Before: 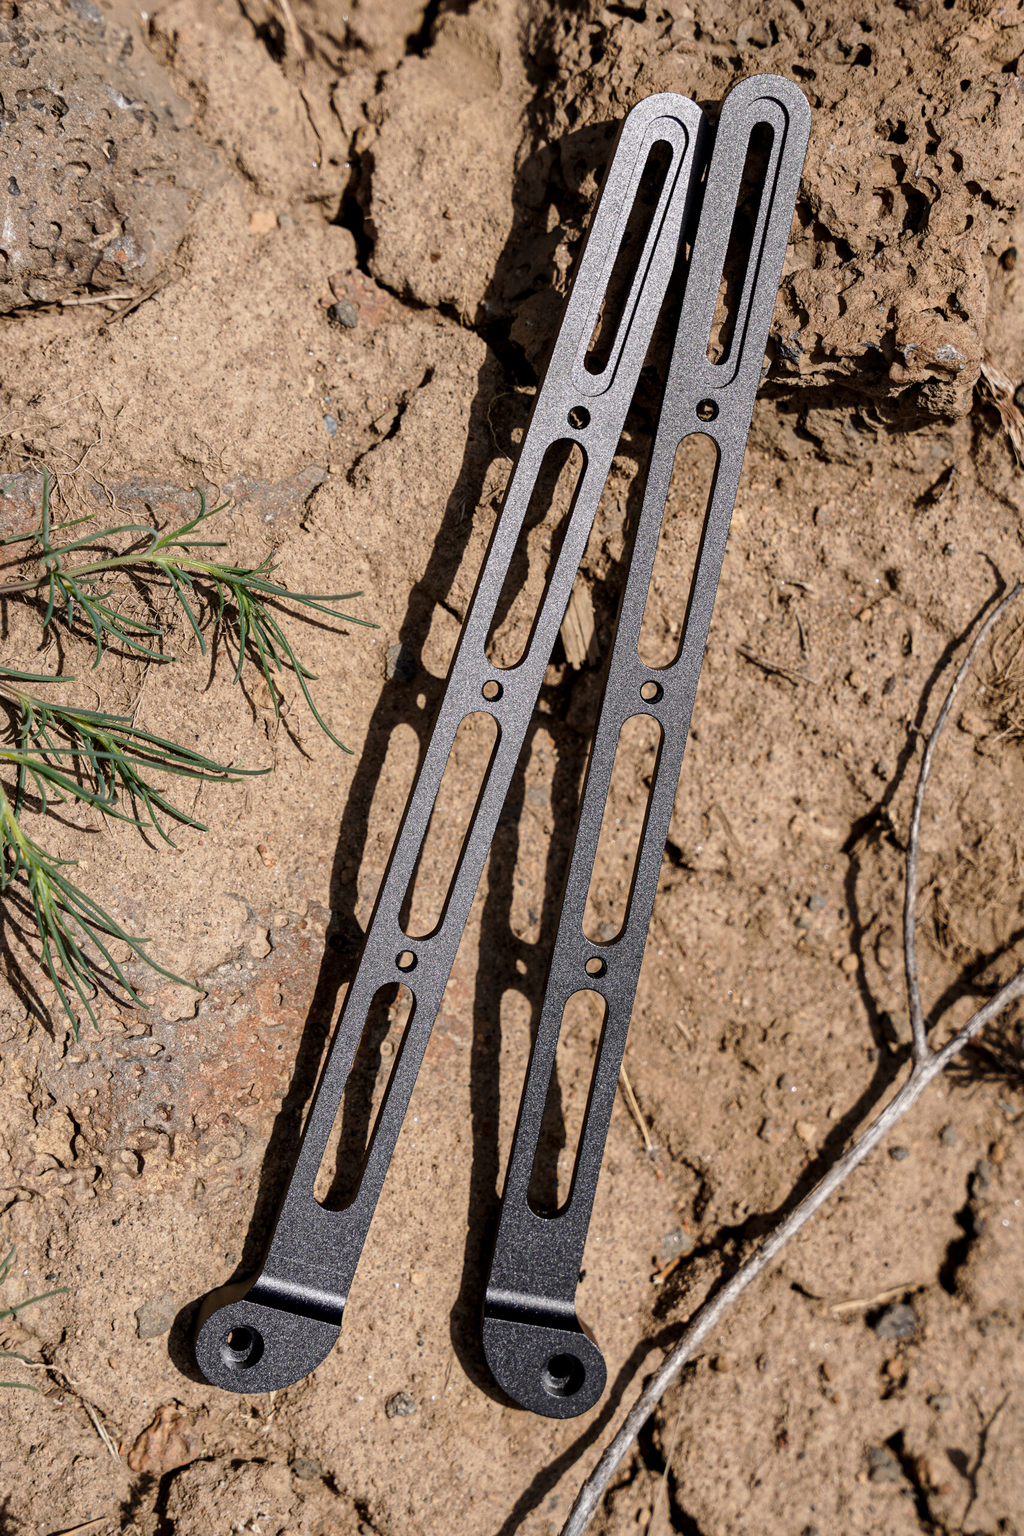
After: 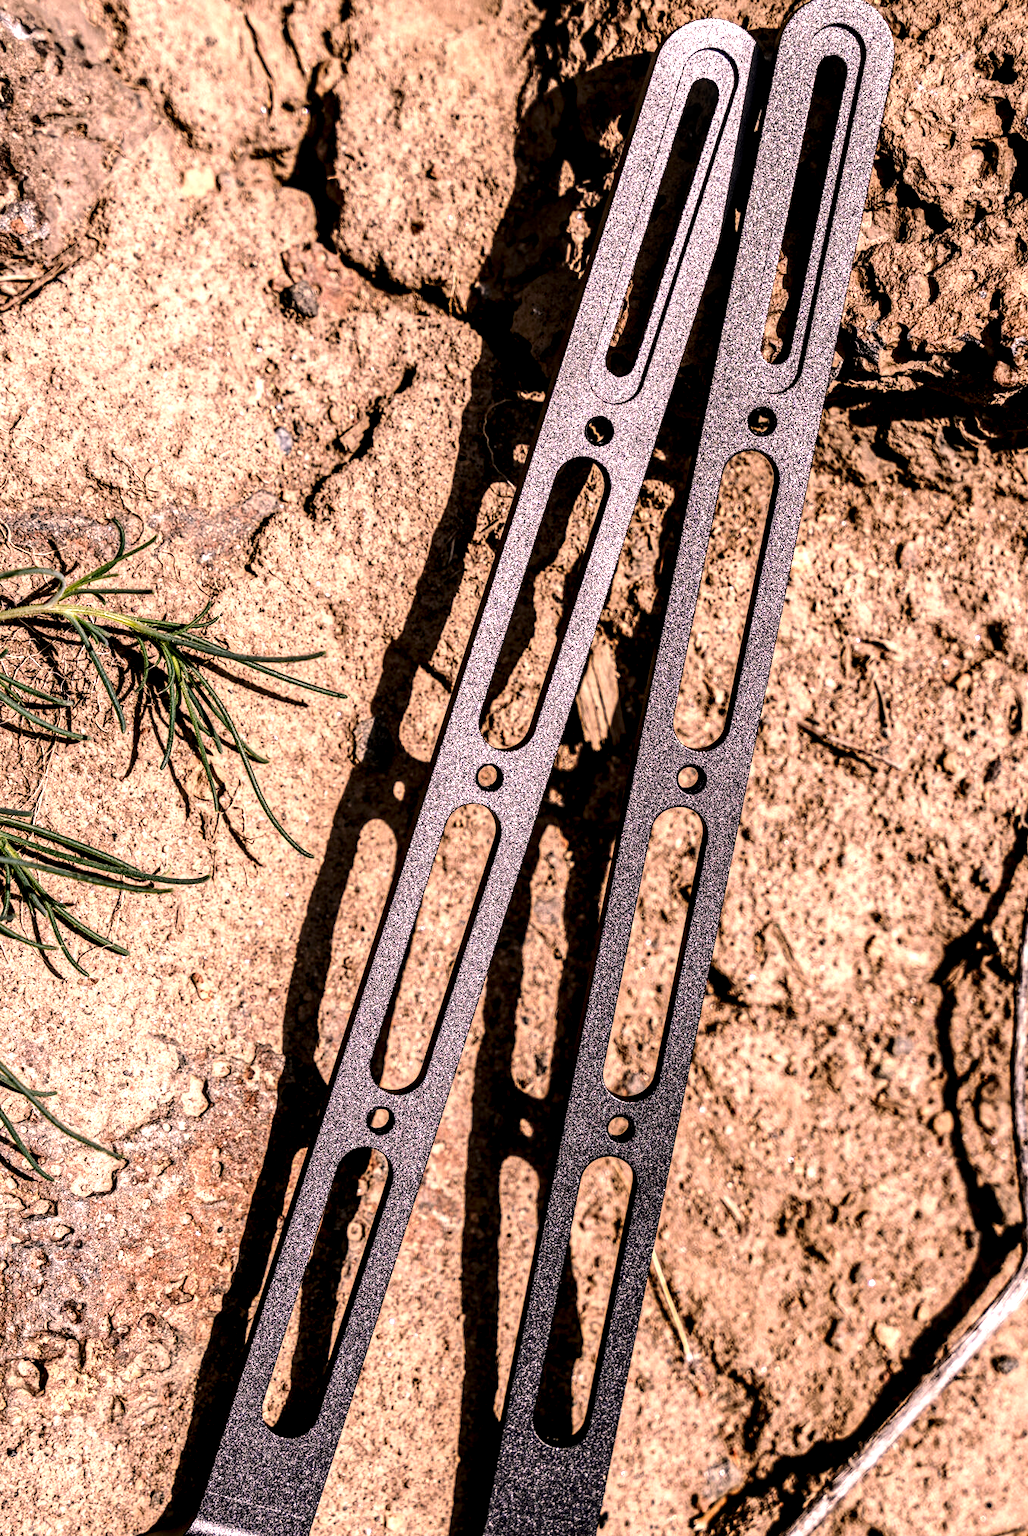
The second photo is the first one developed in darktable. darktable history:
tone curve: curves: ch0 [(0, 0) (0.003, 0.003) (0.011, 0.012) (0.025, 0.024) (0.044, 0.039) (0.069, 0.052) (0.1, 0.072) (0.136, 0.097) (0.177, 0.128) (0.224, 0.168) (0.277, 0.217) (0.335, 0.276) (0.399, 0.345) (0.468, 0.429) (0.543, 0.524) (0.623, 0.628) (0.709, 0.732) (0.801, 0.829) (0.898, 0.919) (1, 1)], color space Lab, independent channels, preserve colors none
exposure: exposure 0.343 EV, compensate highlight preservation false
color correction: highlights a* 14.63, highlights b* 4.73
crop and rotate: left 10.475%, top 5.088%, right 10.377%, bottom 16.084%
tone equalizer: -8 EV -0.454 EV, -7 EV -0.366 EV, -6 EV -0.335 EV, -5 EV -0.257 EV, -3 EV 0.19 EV, -2 EV 0.325 EV, -1 EV 0.395 EV, +0 EV 0.405 EV, edges refinement/feathering 500, mask exposure compensation -1.57 EV, preserve details no
local contrast: highlights 18%, detail 186%
